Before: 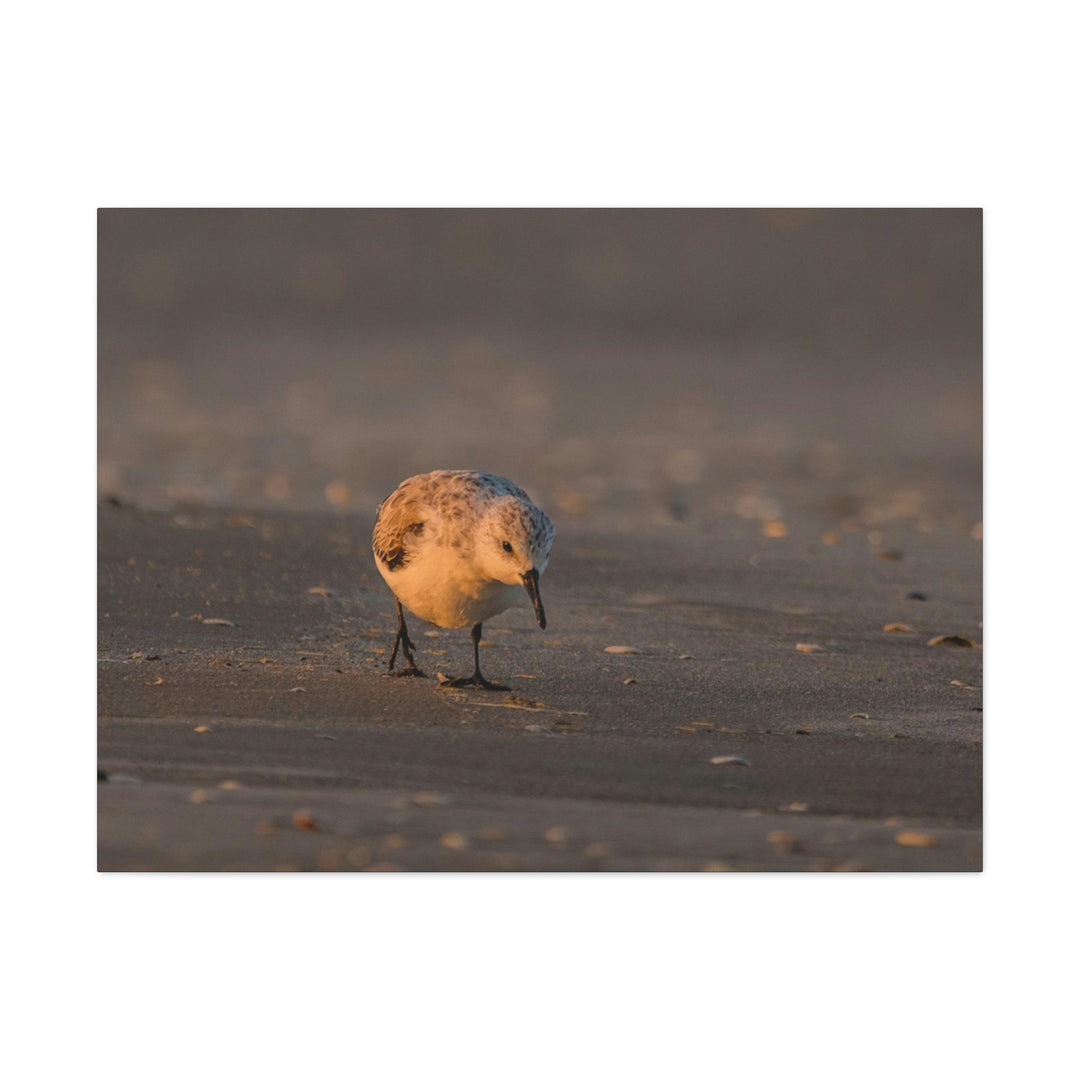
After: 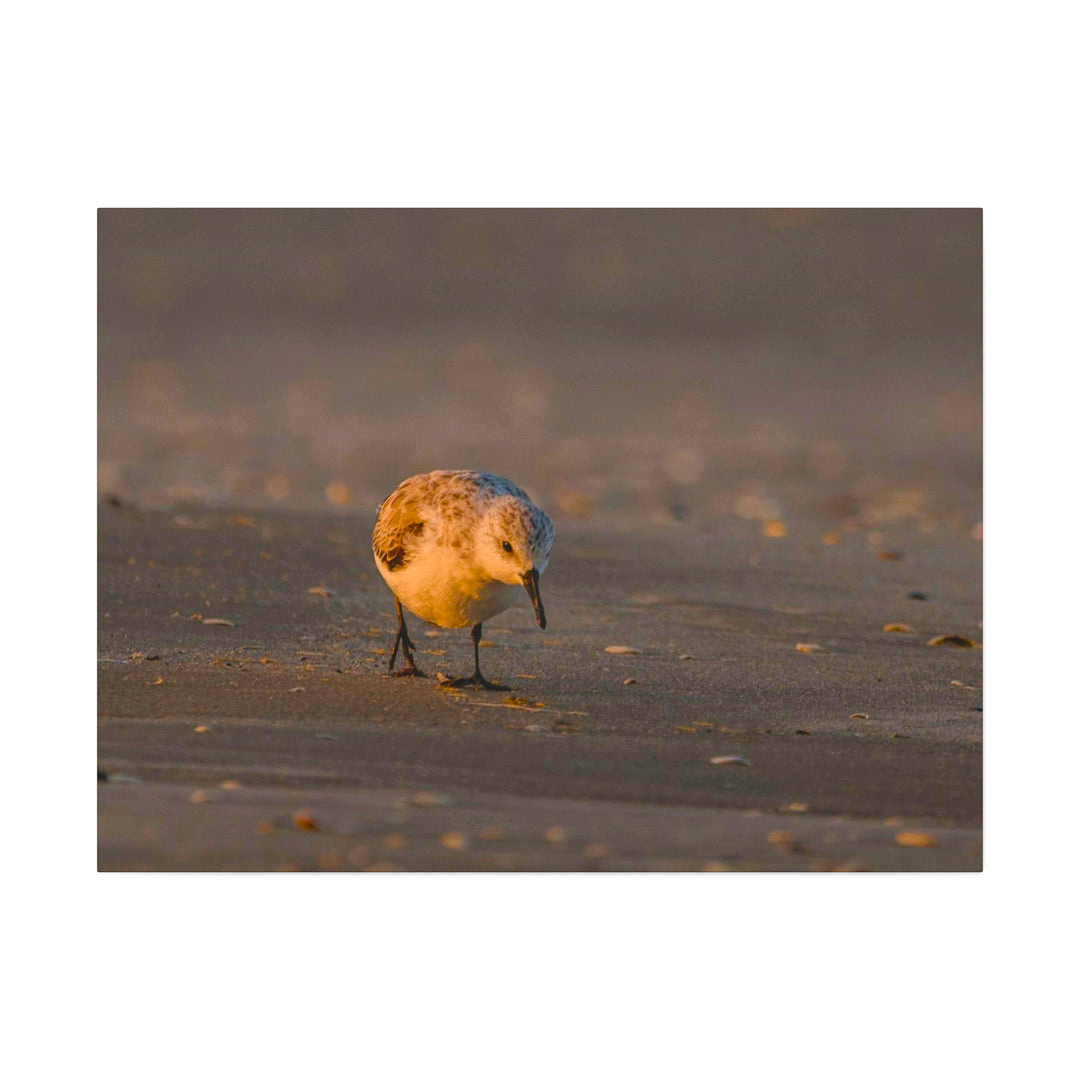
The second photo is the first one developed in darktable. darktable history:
levels: levels [0, 0.476, 0.951]
color balance rgb: perceptual saturation grading › global saturation 19.993%, perceptual saturation grading › highlights -25.719%, perceptual saturation grading › shadows 49.917%, global vibrance 20%
